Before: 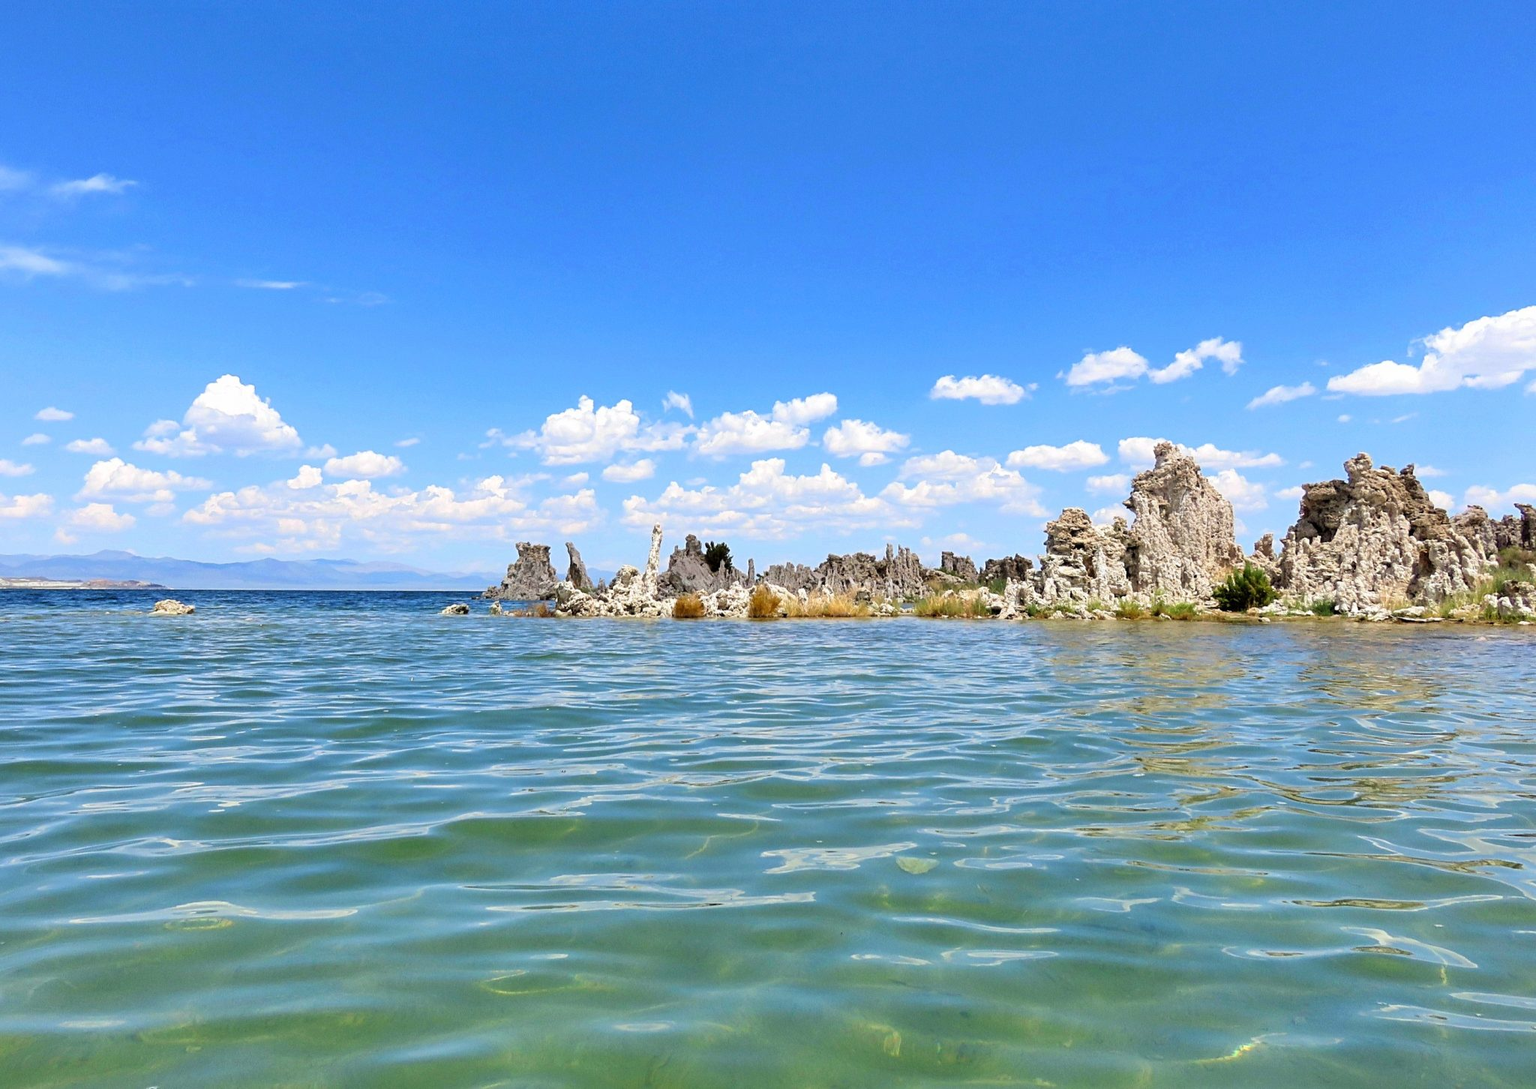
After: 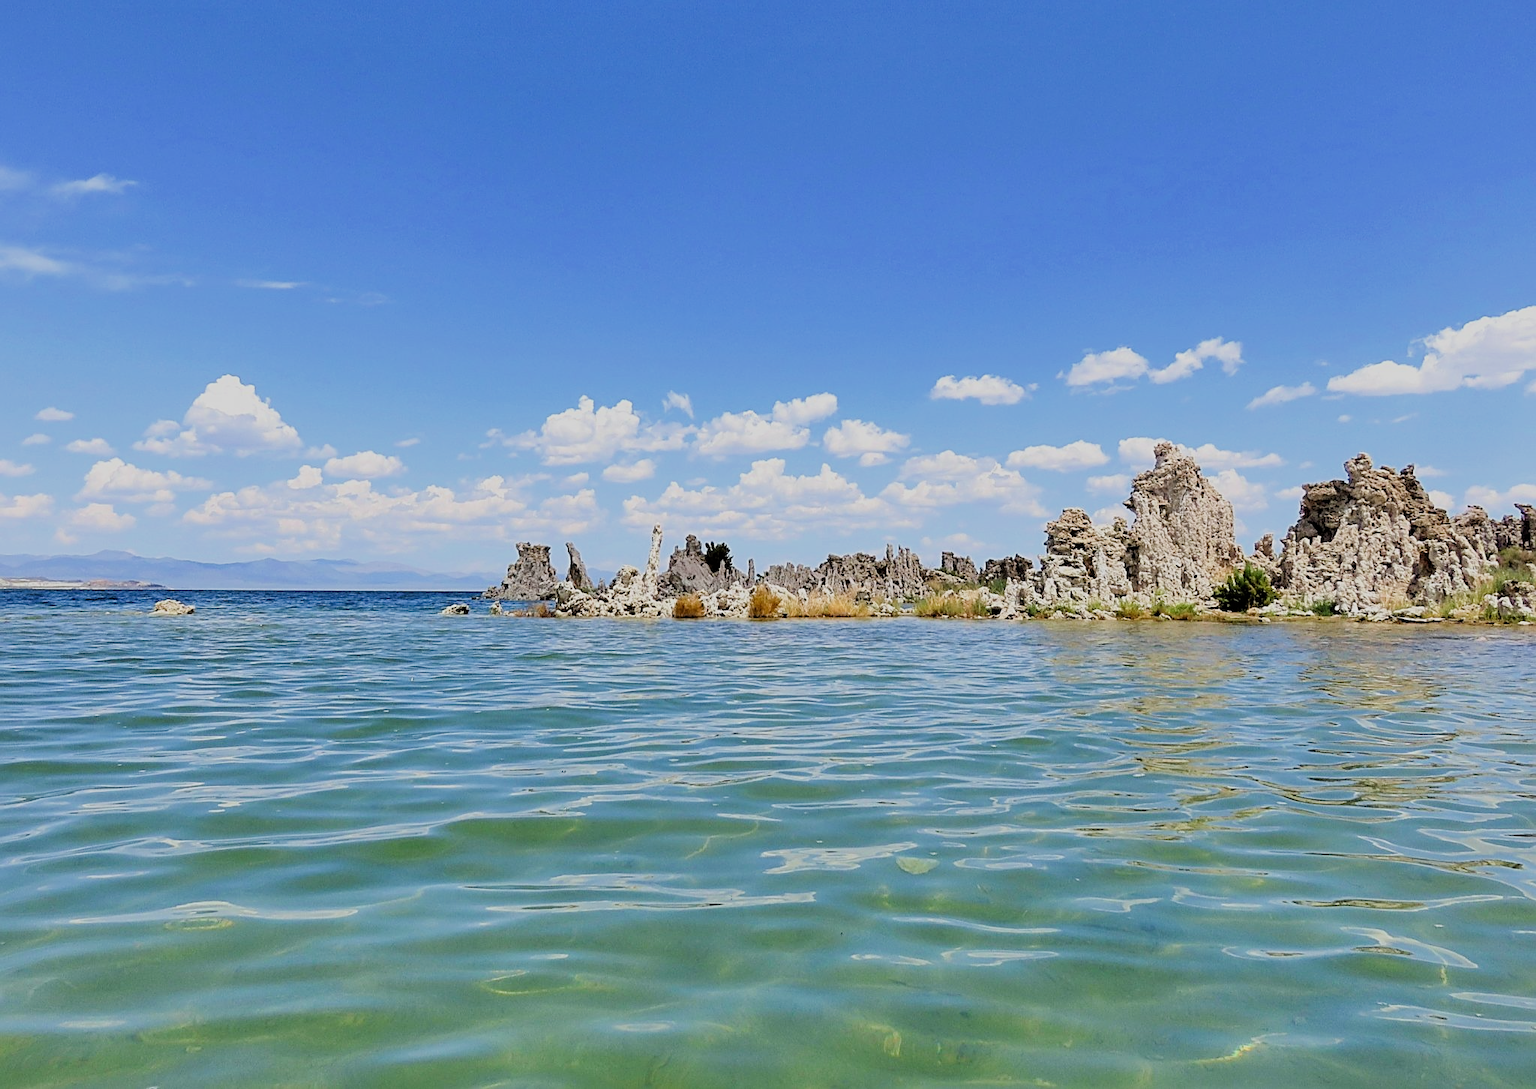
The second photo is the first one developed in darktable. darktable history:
filmic rgb: black relative exposure -7.65 EV, white relative exposure 4.56 EV, hardness 3.61, iterations of high-quality reconstruction 0
sharpen: on, module defaults
